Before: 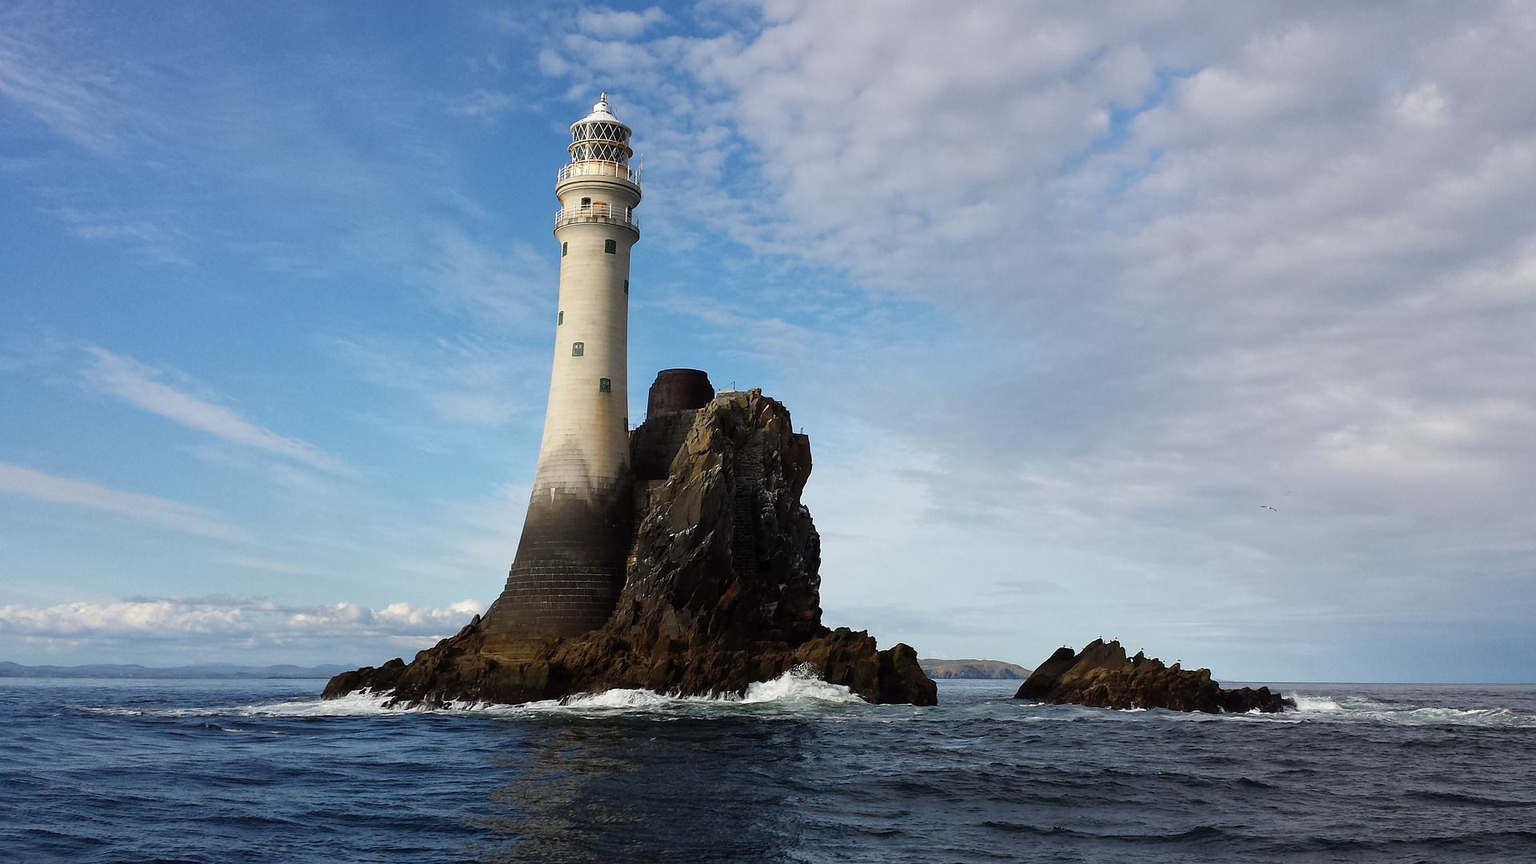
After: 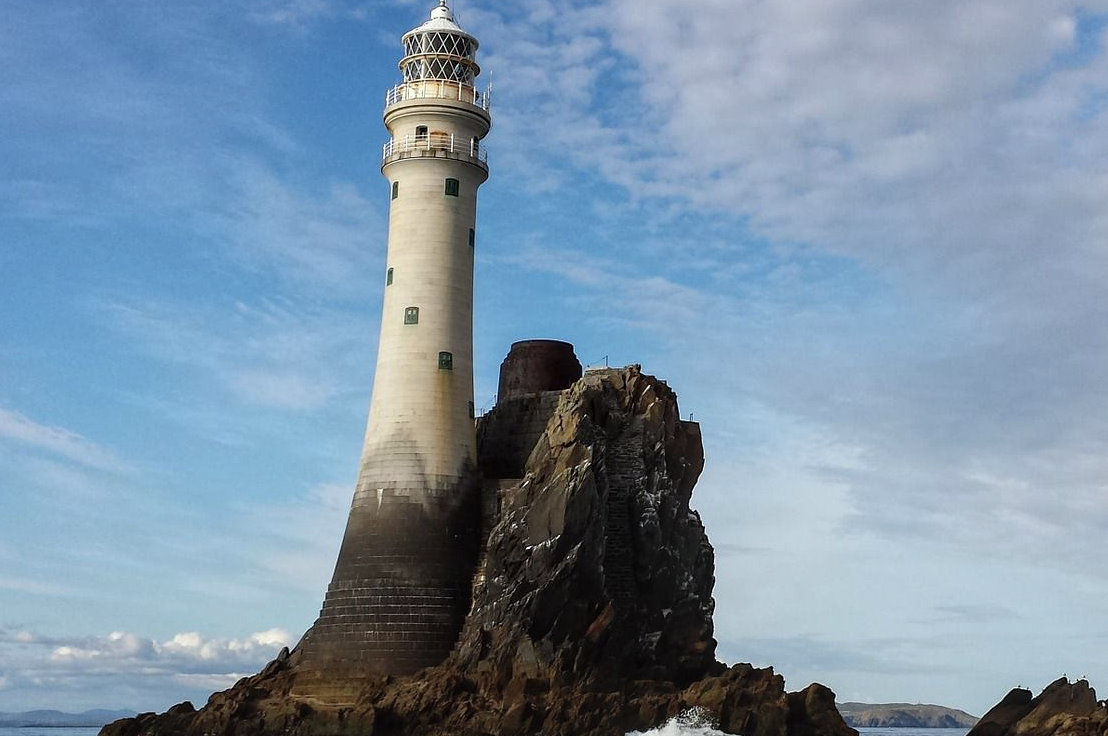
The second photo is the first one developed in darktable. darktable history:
crop: left 16.202%, top 11.208%, right 26.045%, bottom 20.557%
sharpen: radius 5.325, amount 0.312, threshold 26.433
white balance: red 0.986, blue 1.01
local contrast: on, module defaults
